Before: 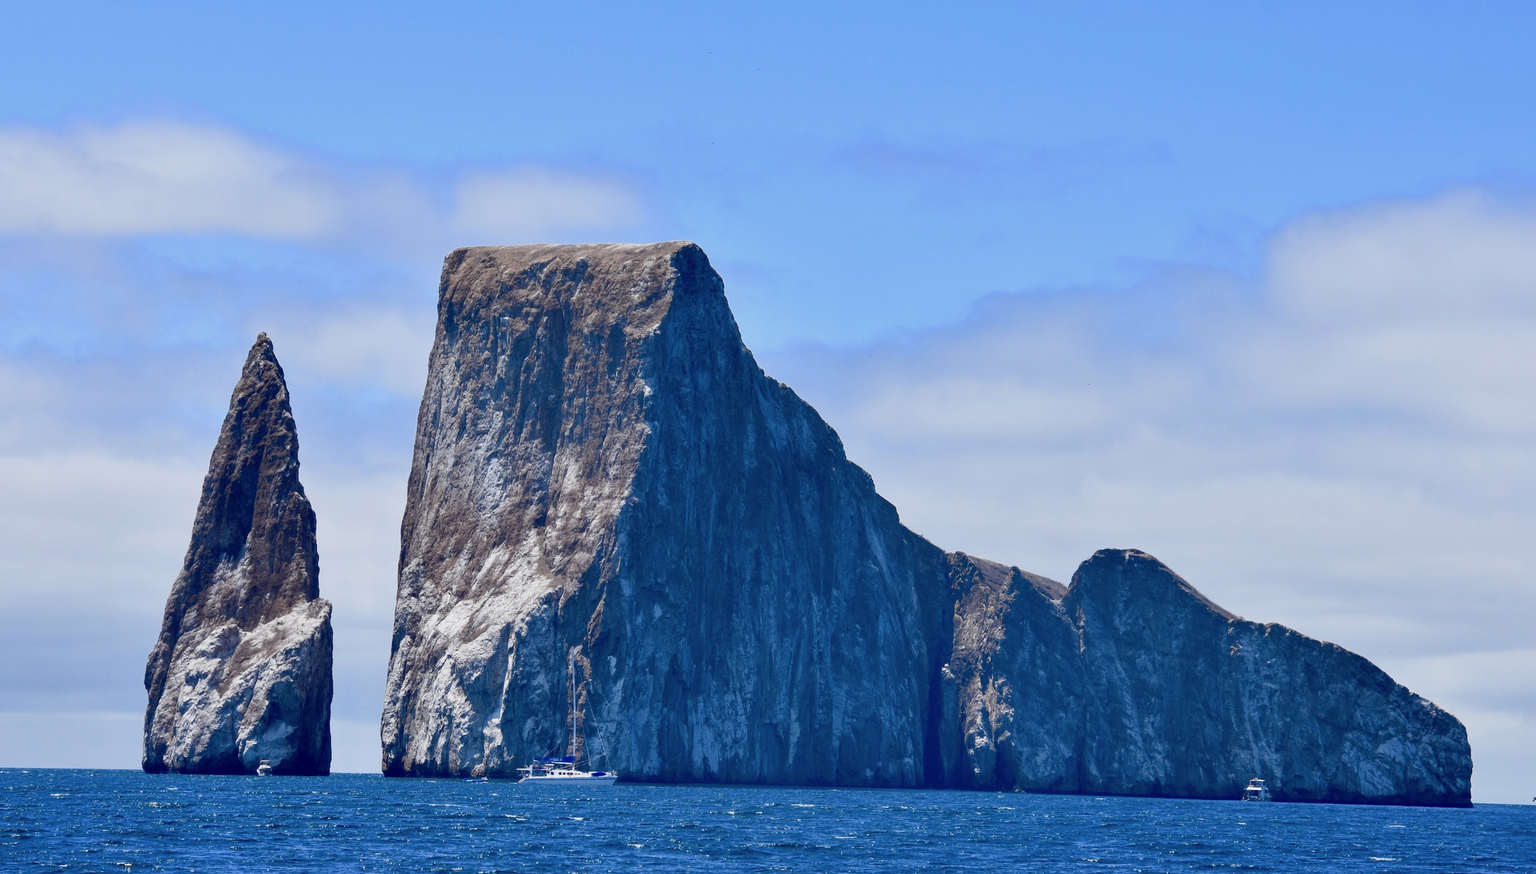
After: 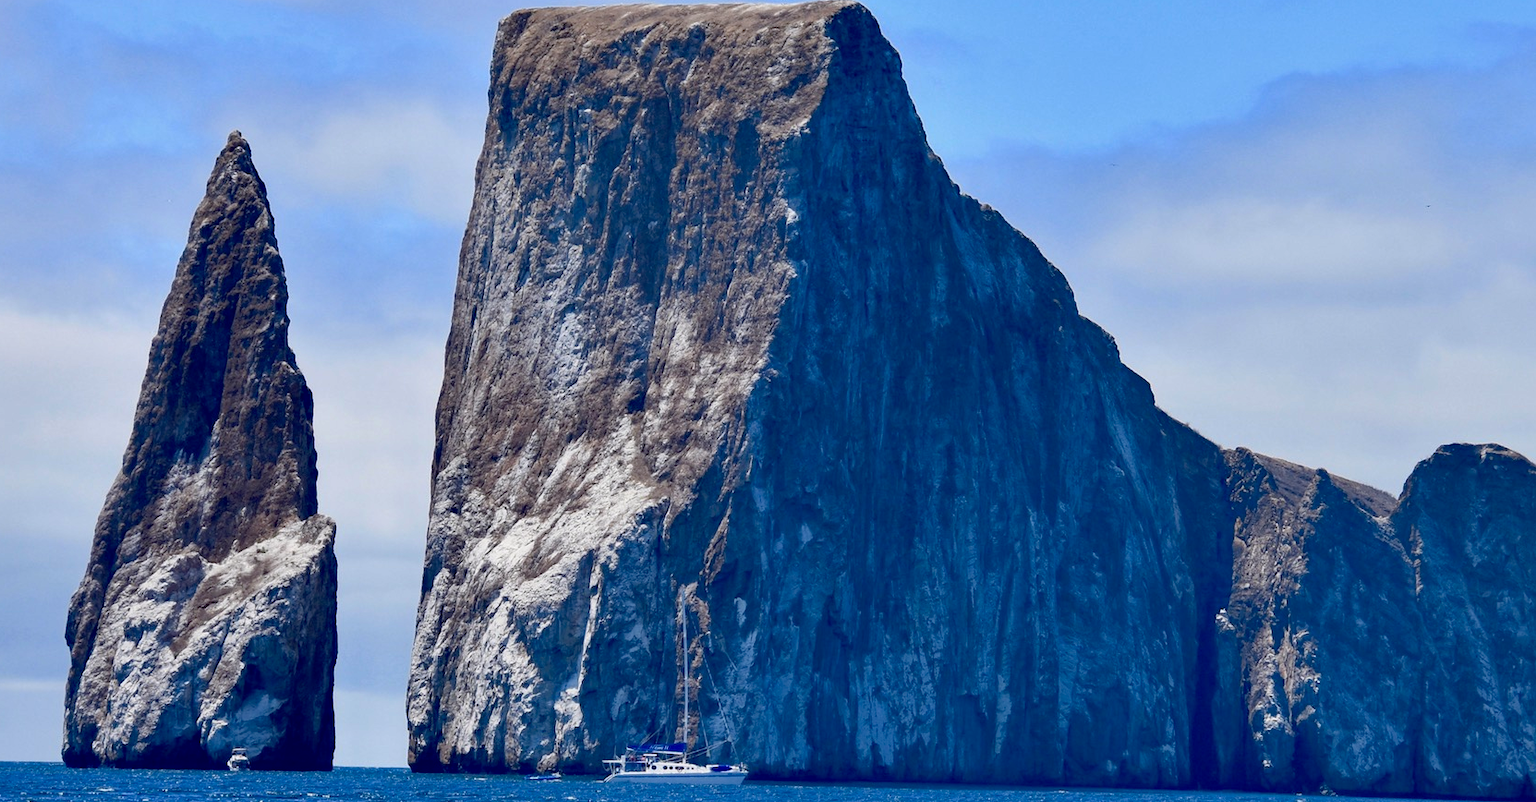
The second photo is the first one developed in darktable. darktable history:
haze removal: strength 0.29, distance 0.25, compatibility mode true, adaptive false
crop: left 6.488%, top 27.668%, right 24.183%, bottom 8.656%
tone equalizer: on, module defaults
rotate and perspective: crop left 0, crop top 0
